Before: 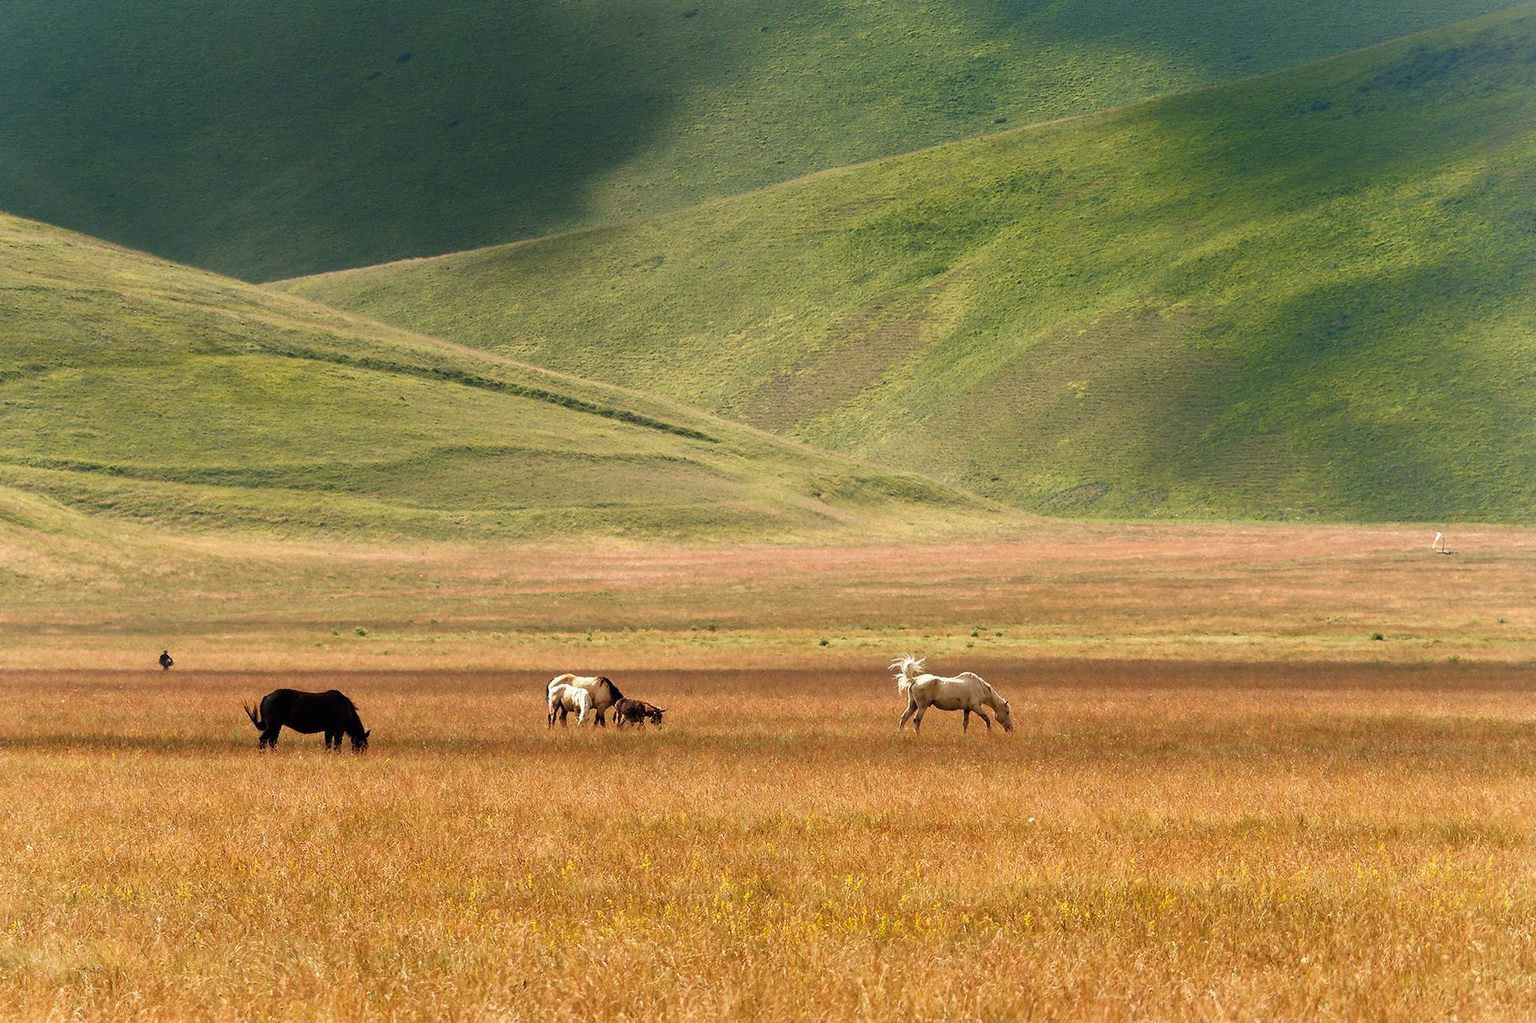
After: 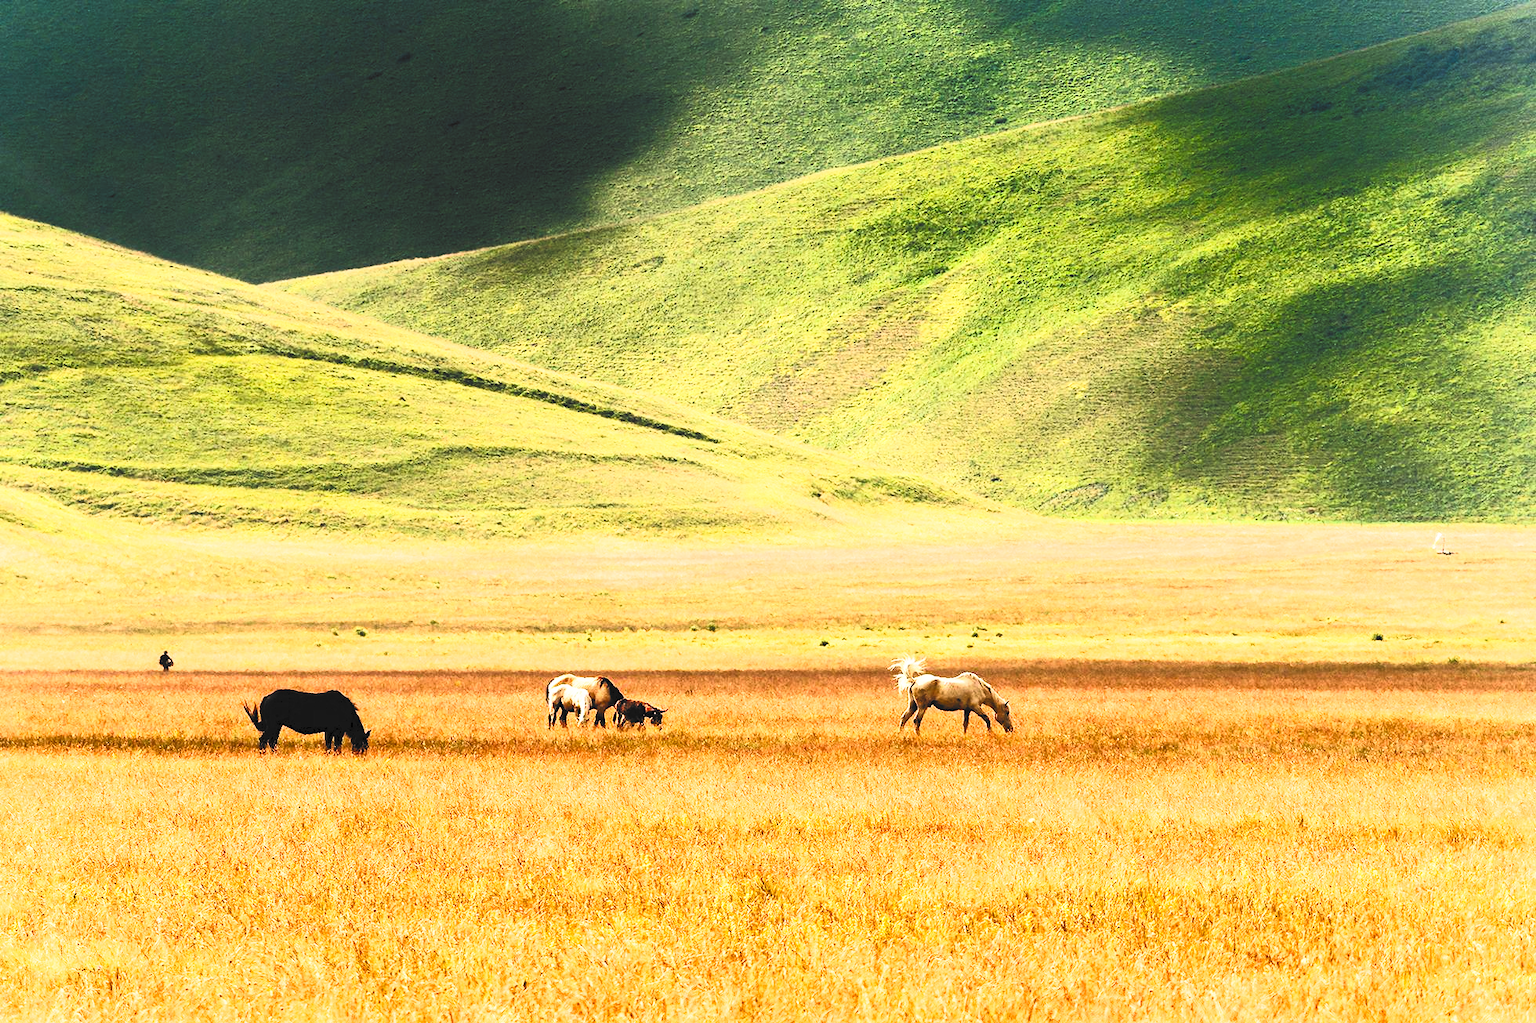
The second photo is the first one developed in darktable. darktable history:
contrast brightness saturation: contrast 0.991, brightness 0.986, saturation 0.989
shadows and highlights: shadows 63.06, white point adjustment 0.412, highlights -34.26, compress 83.61%
exposure: exposure -0.251 EV, compensate highlight preservation false
filmic rgb: black relative exposure -5.12 EV, white relative exposure 3.97 EV, hardness 2.9, contrast 1.195, highlights saturation mix -28.83%, add noise in highlights 0.002, color science v3 (2019), use custom middle-gray values true, contrast in highlights soft
